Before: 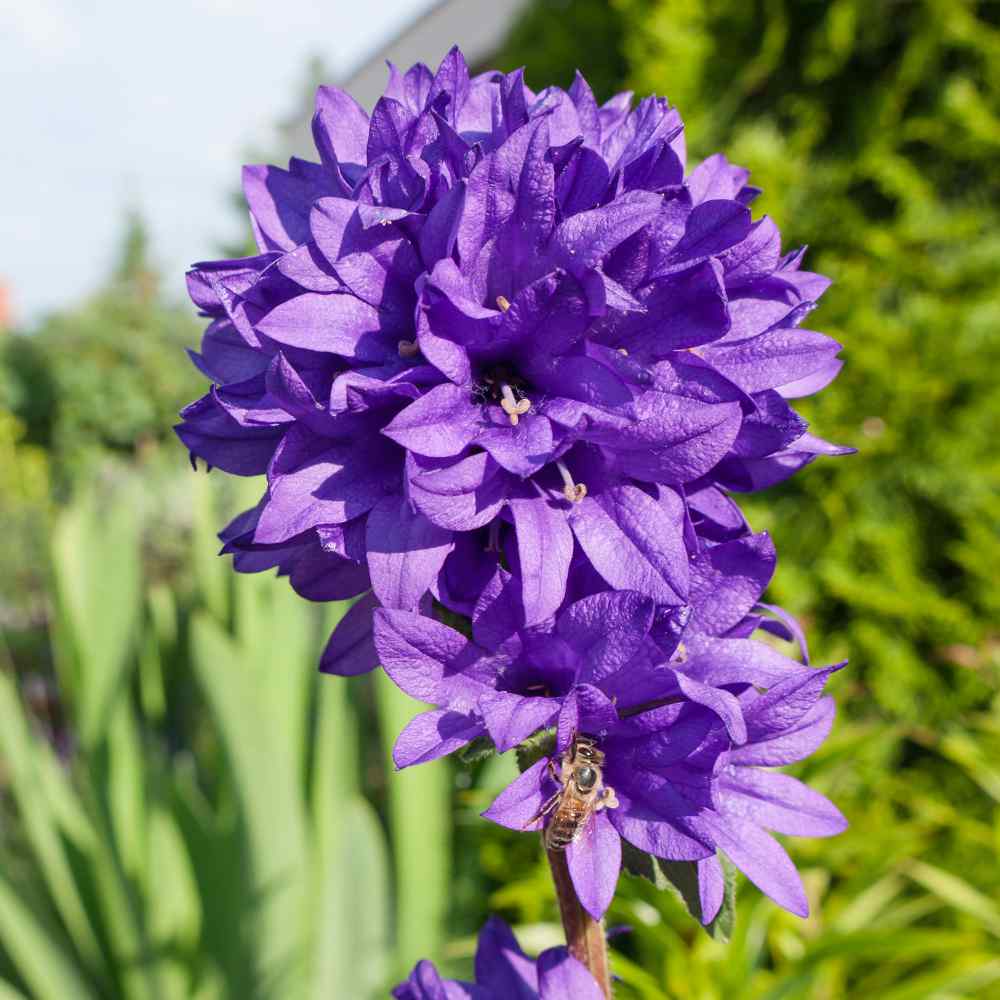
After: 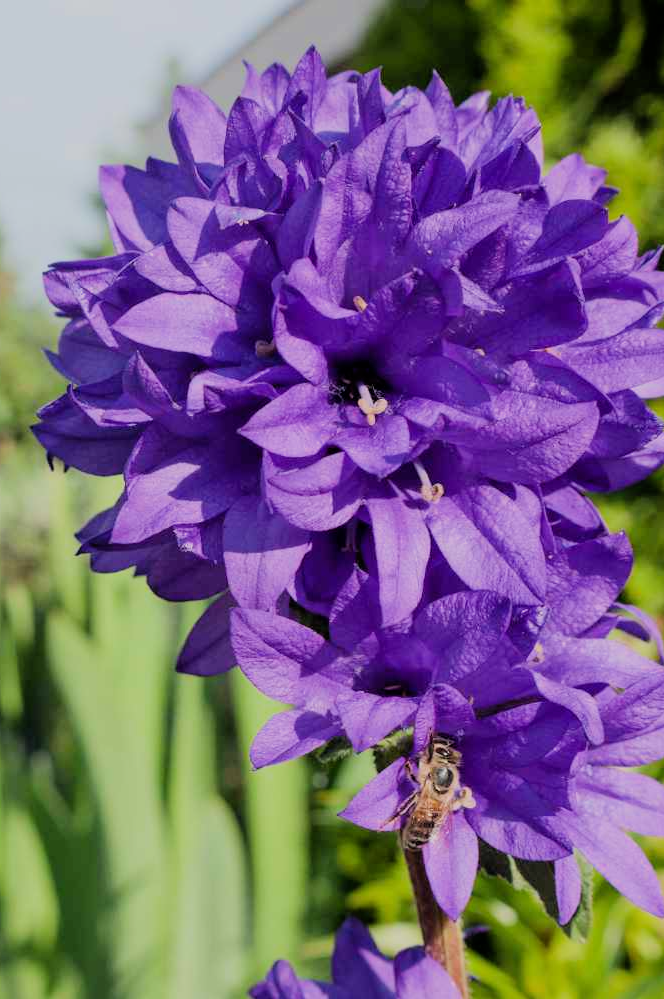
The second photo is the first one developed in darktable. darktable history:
filmic rgb: black relative exposure -9.29 EV, white relative exposure 6.81 EV, hardness 3.09, contrast 1.061, color science v6 (2022)
crop and rotate: left 14.327%, right 19.271%
